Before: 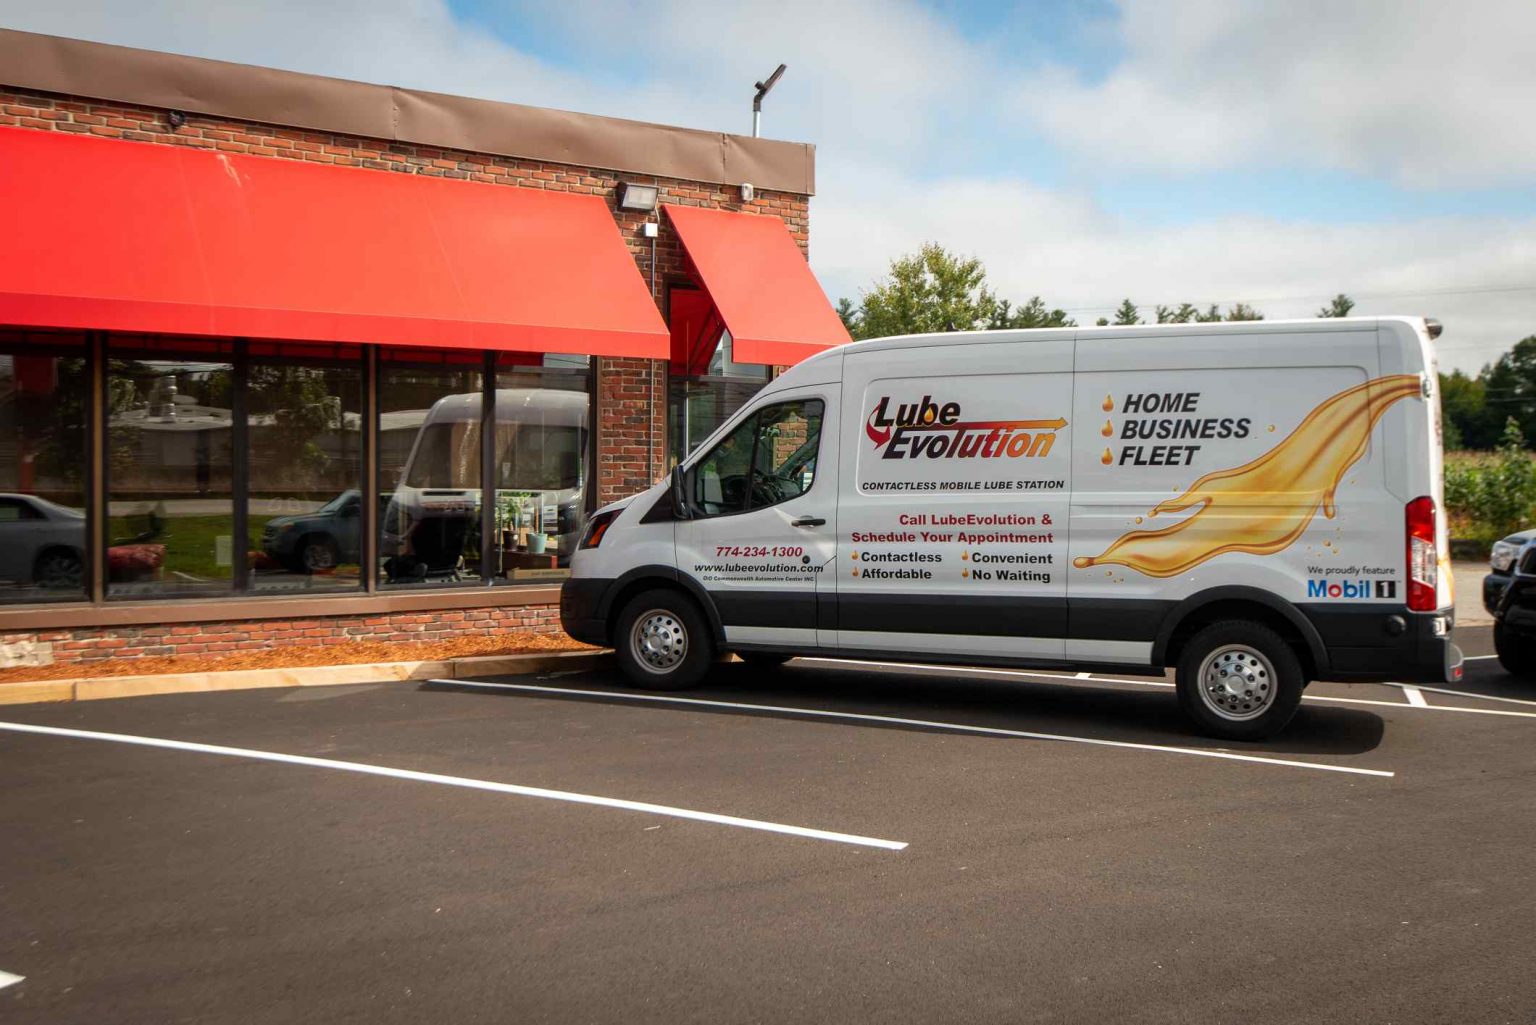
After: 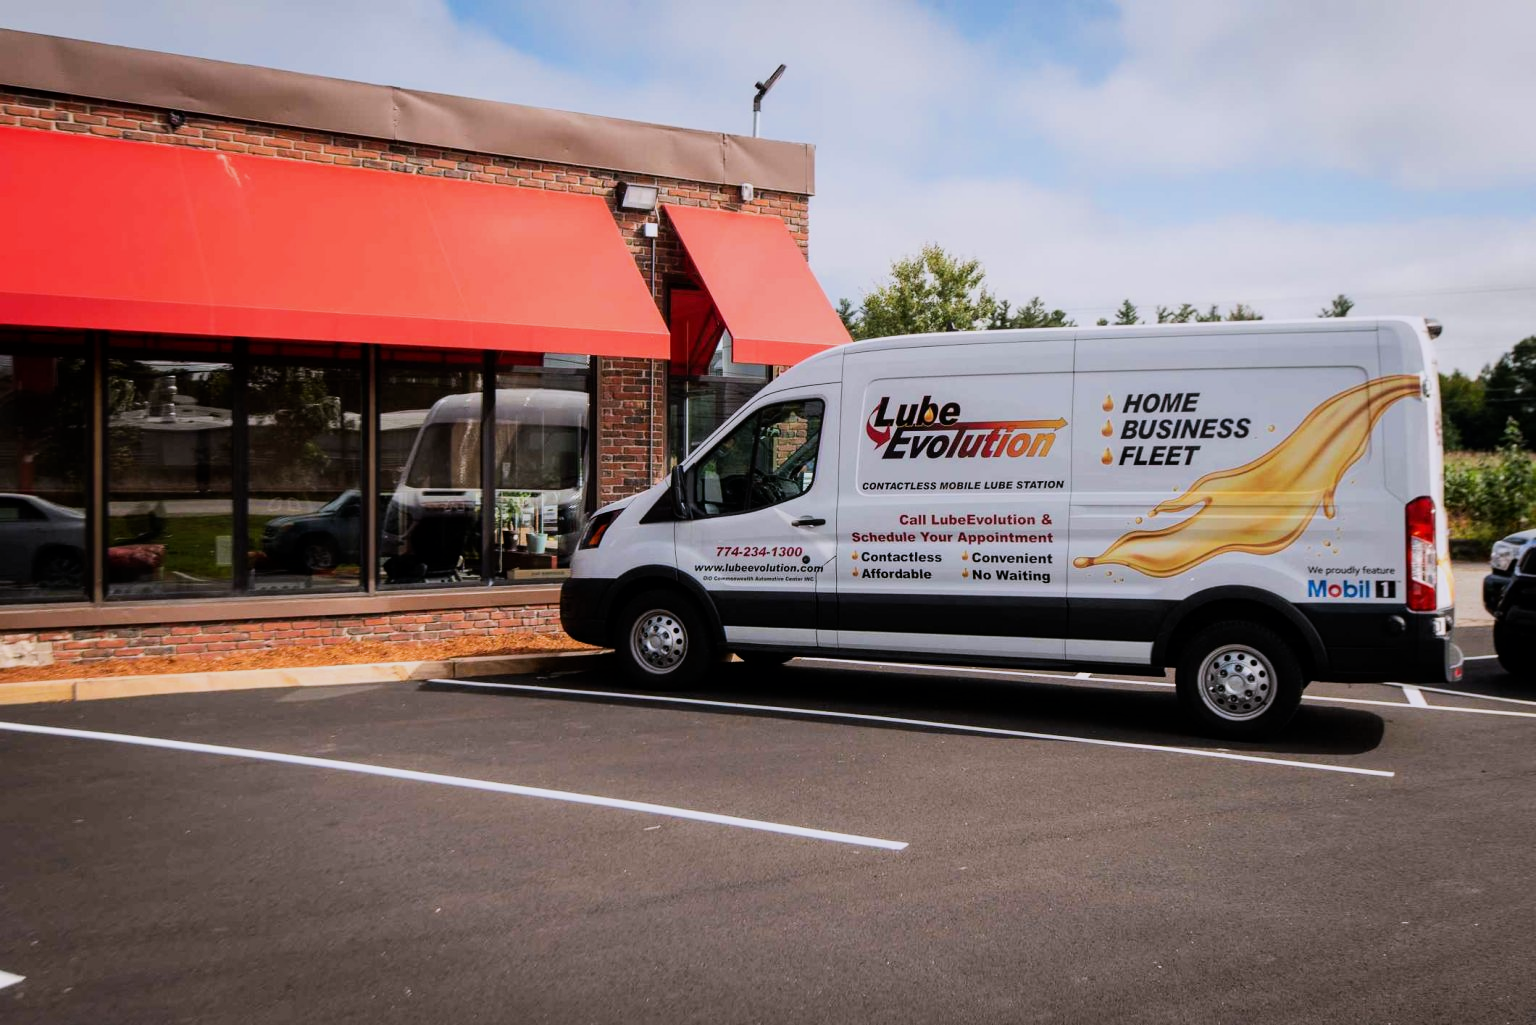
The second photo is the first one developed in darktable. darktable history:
white balance: red 1.004, blue 1.096
filmic rgb: black relative exposure -7.5 EV, white relative exposure 5 EV, hardness 3.31, contrast 1.3, contrast in shadows safe
